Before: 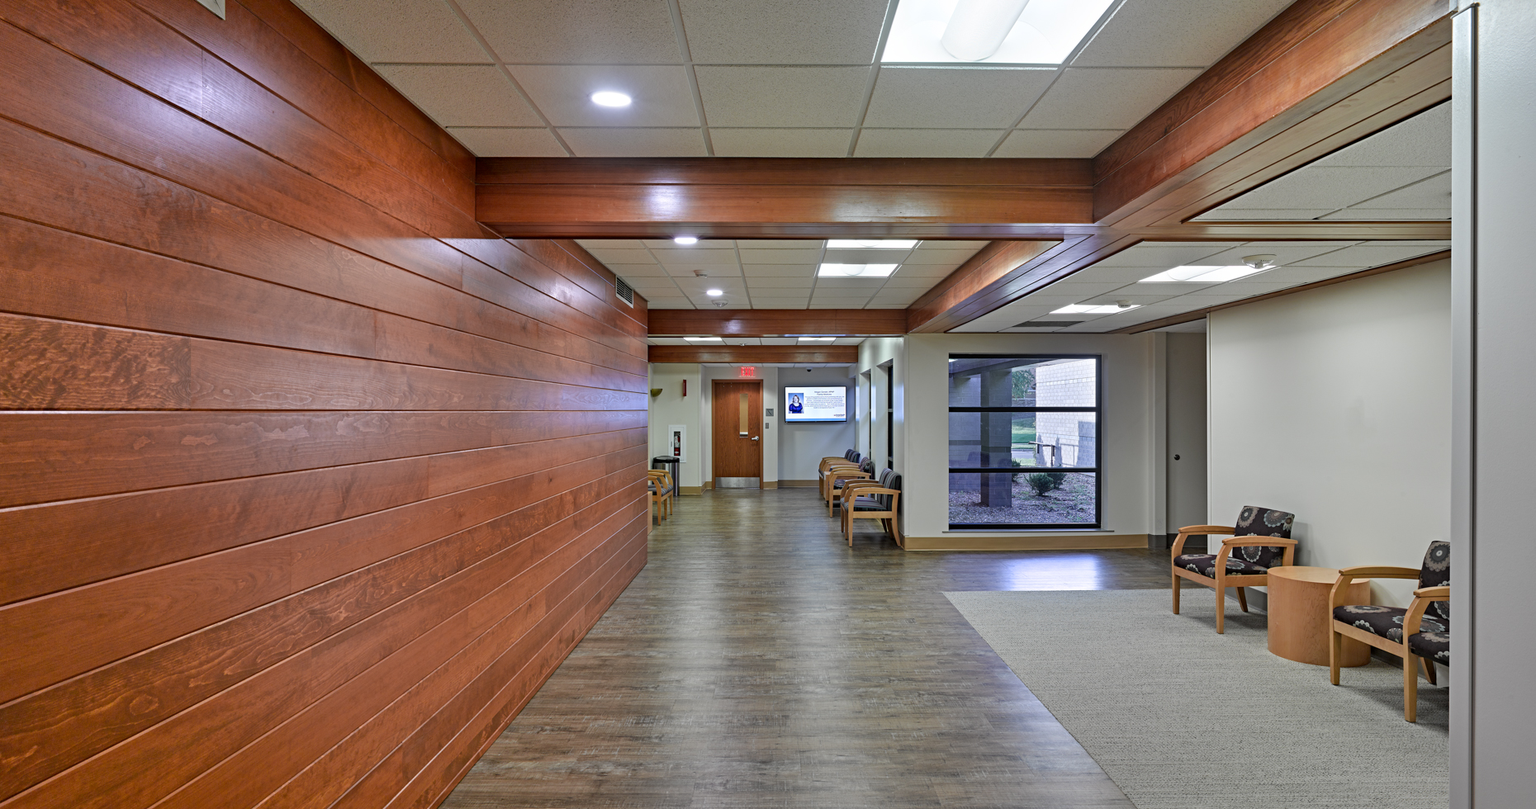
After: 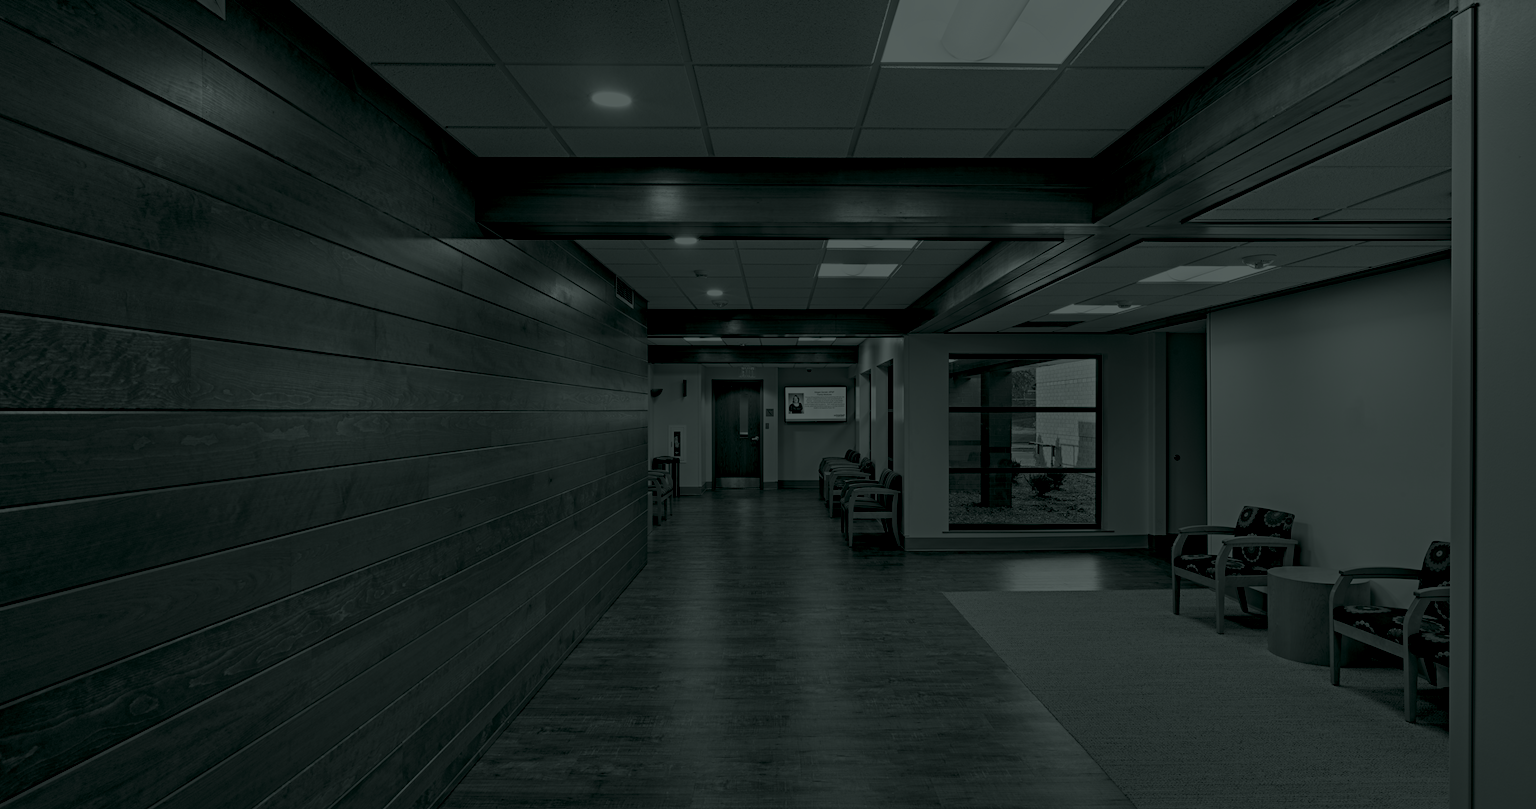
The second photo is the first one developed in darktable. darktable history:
exposure: black level correction 0.01, exposure 0.011 EV, compensate highlight preservation false
colorize: hue 90°, saturation 19%, lightness 1.59%, version 1
